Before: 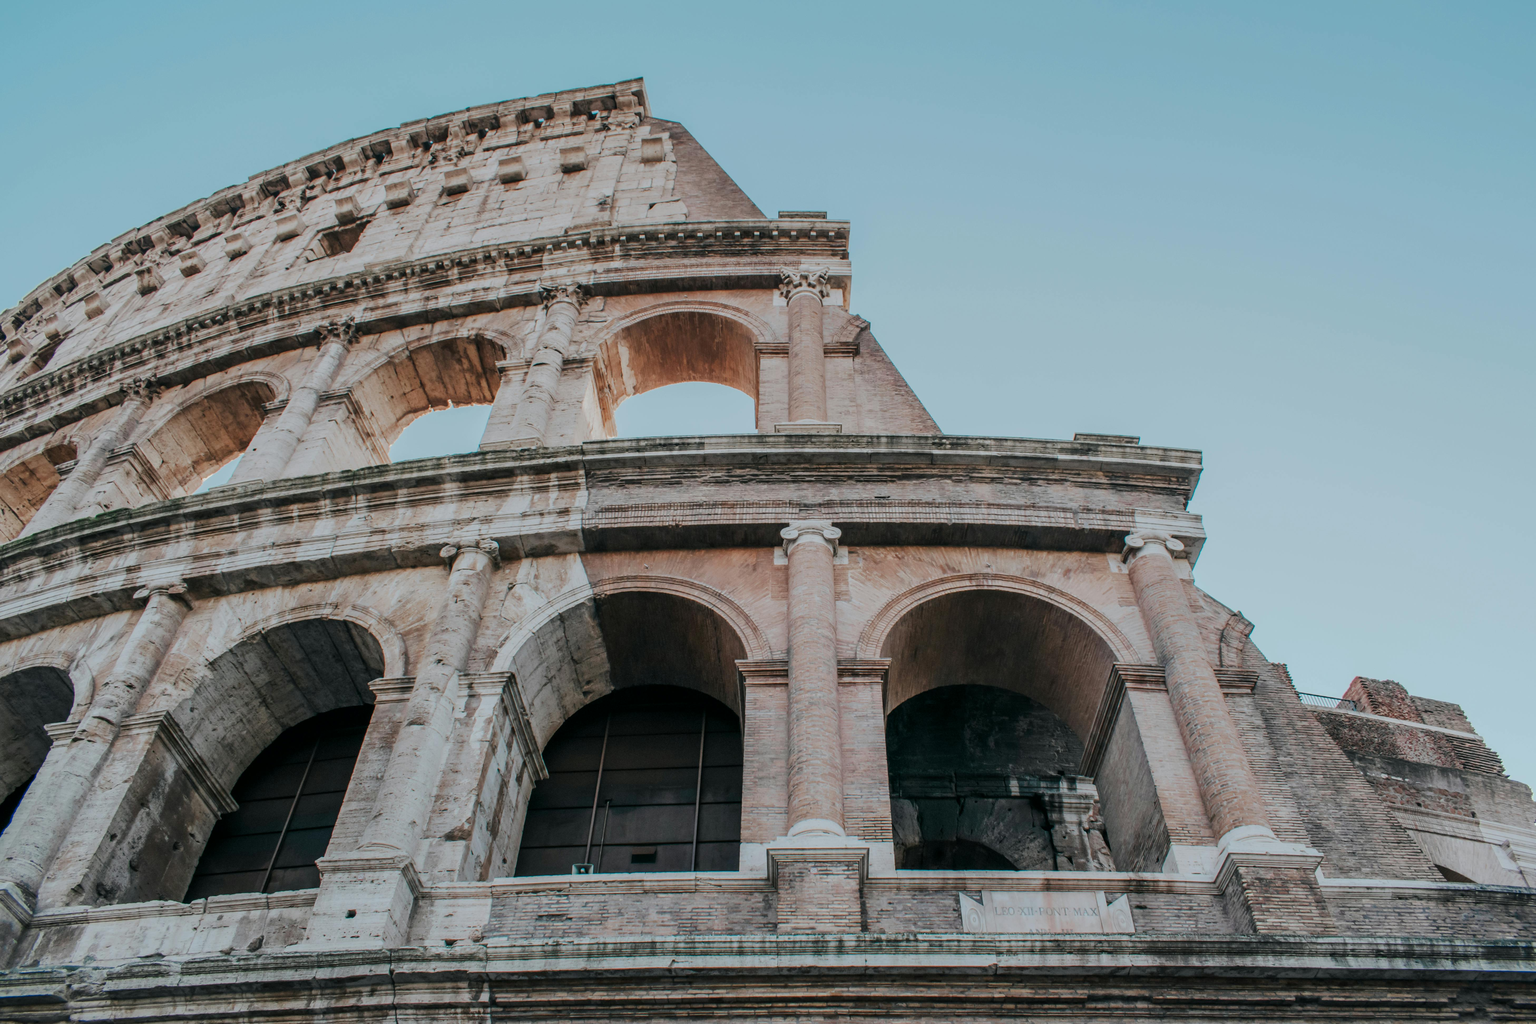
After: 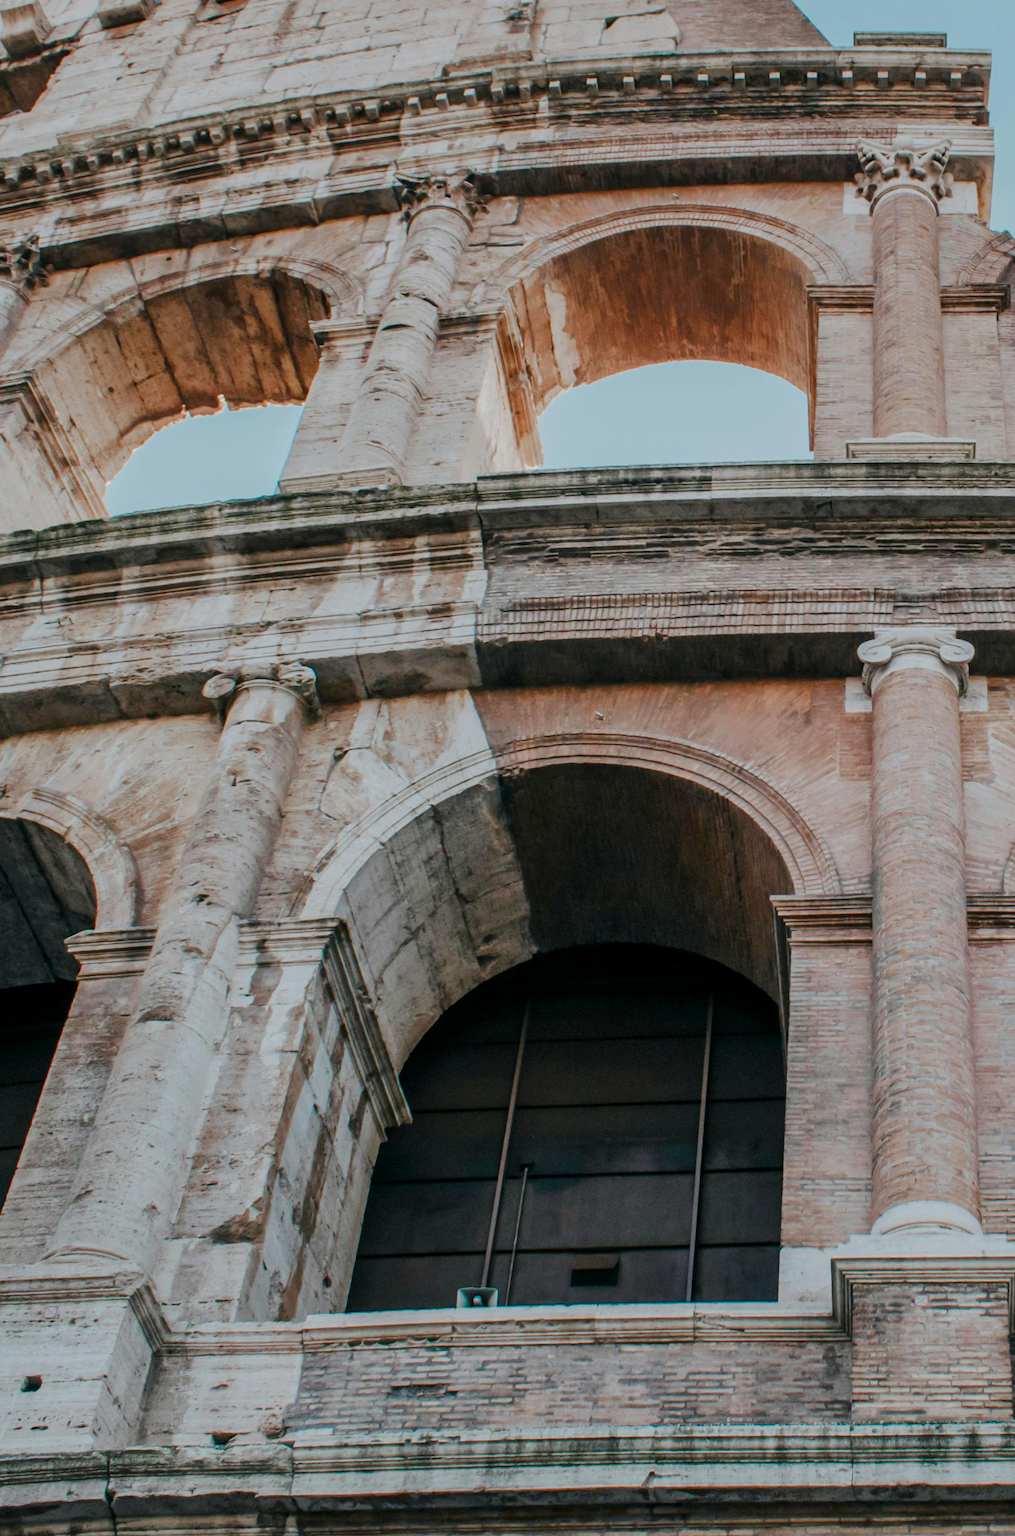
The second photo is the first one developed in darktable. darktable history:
local contrast: mode bilateral grid, contrast 11, coarseness 25, detail 115%, midtone range 0.2
crop and rotate: left 21.789%, top 18.998%, right 43.823%, bottom 2.974%
color balance rgb: linear chroma grading › shadows -2.93%, linear chroma grading › highlights -4.207%, perceptual saturation grading › global saturation 20.776%, perceptual saturation grading › highlights -19.715%, perceptual saturation grading › shadows 29.282%
